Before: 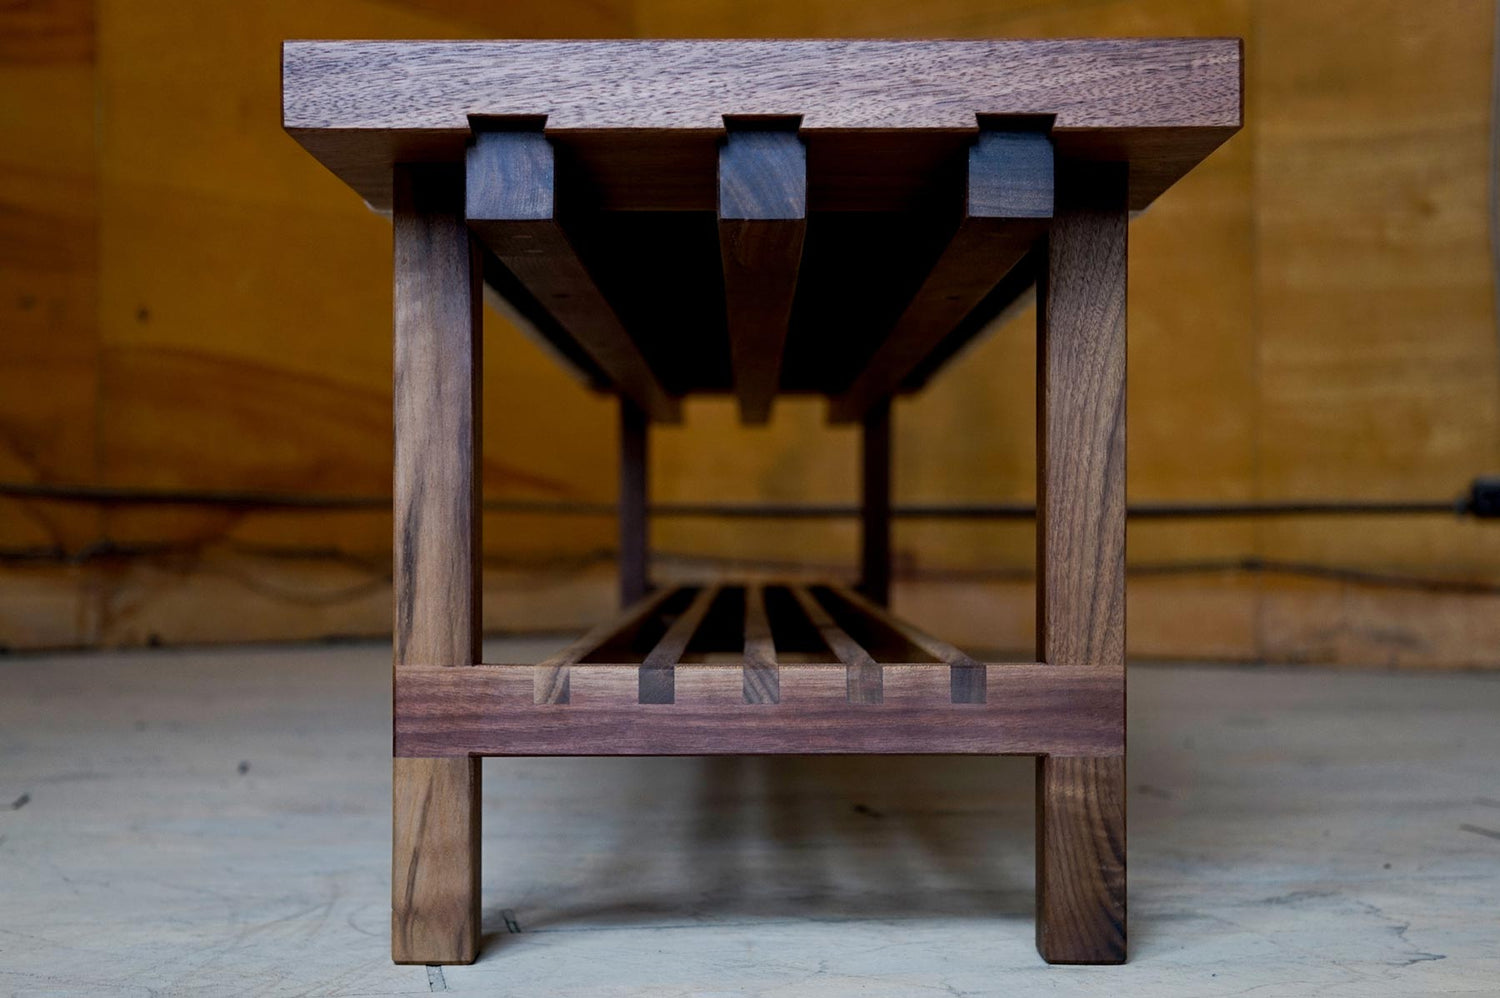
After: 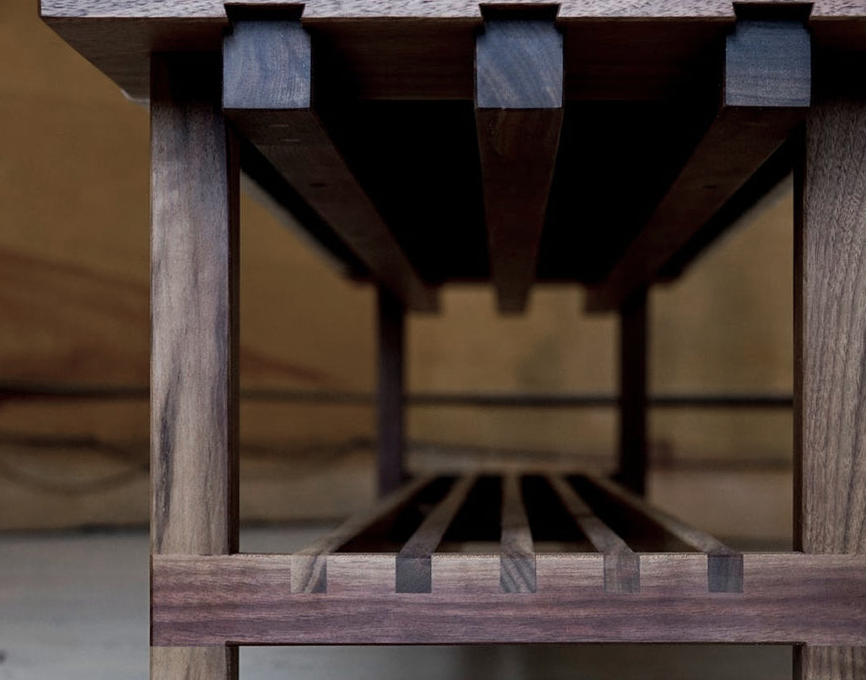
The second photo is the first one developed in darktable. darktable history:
crop: left 16.202%, top 11.208%, right 26.045%, bottom 20.557%
color zones: curves: ch0 [(0, 0.559) (0.153, 0.551) (0.229, 0.5) (0.429, 0.5) (0.571, 0.5) (0.714, 0.5) (0.857, 0.5) (1, 0.559)]; ch1 [(0, 0.417) (0.112, 0.336) (0.213, 0.26) (0.429, 0.34) (0.571, 0.35) (0.683, 0.331) (0.857, 0.344) (1, 0.417)]
